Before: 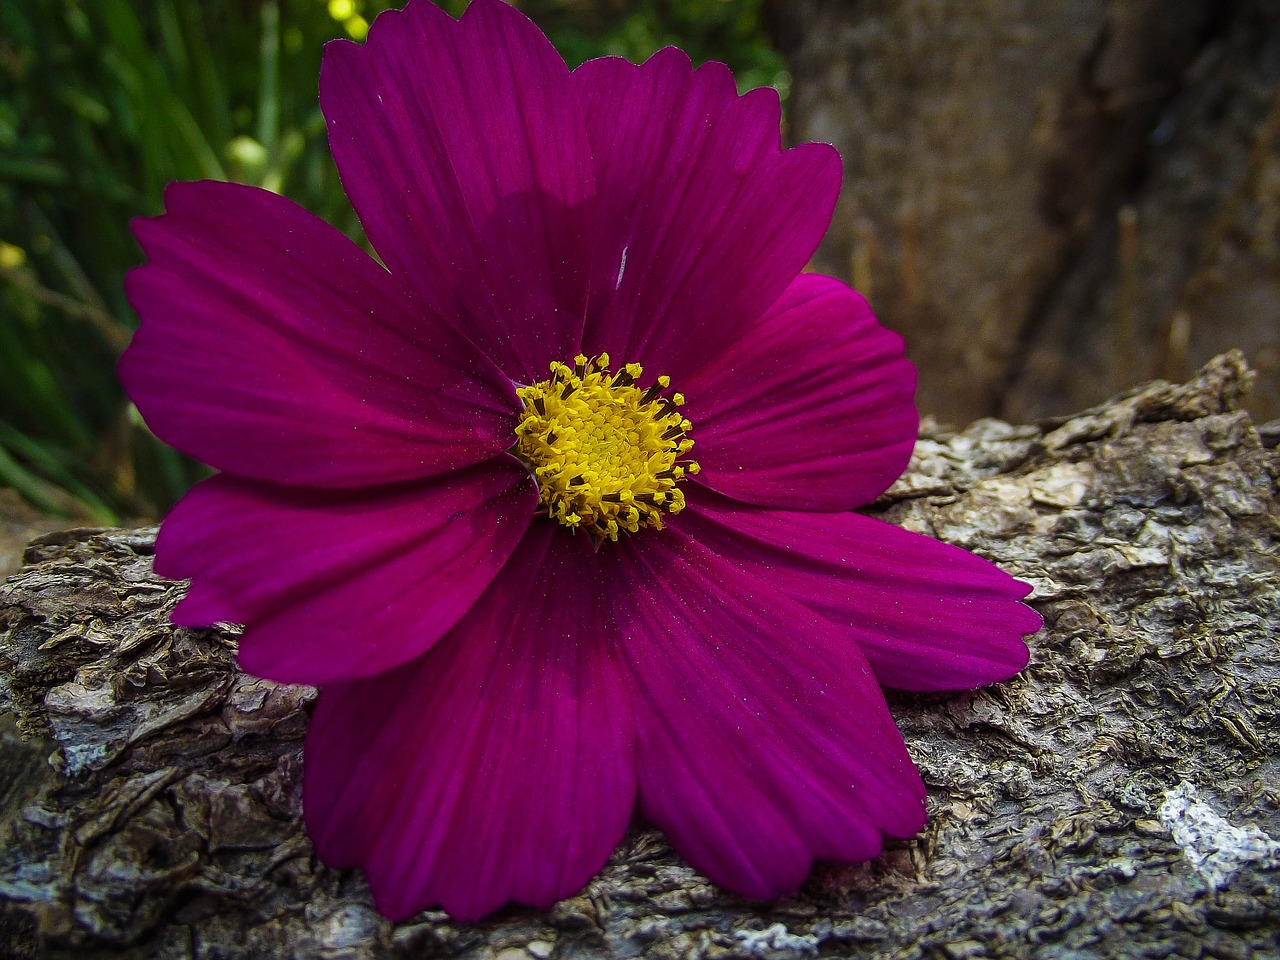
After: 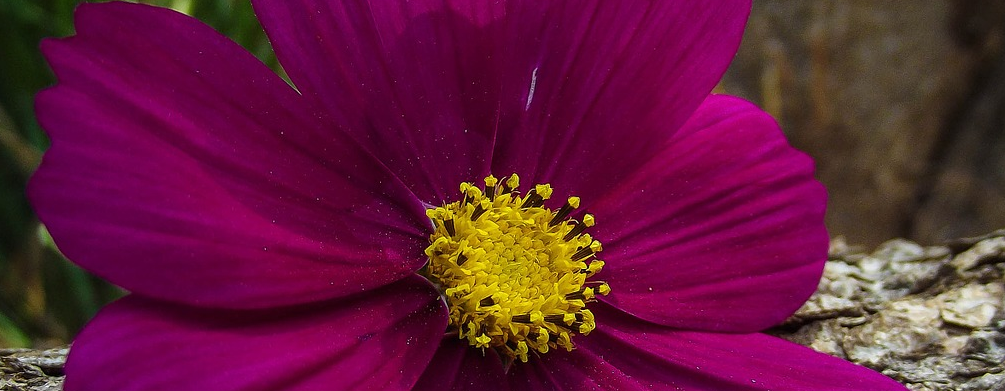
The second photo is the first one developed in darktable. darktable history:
crop: left 7.04%, top 18.701%, right 14.387%, bottom 40.472%
